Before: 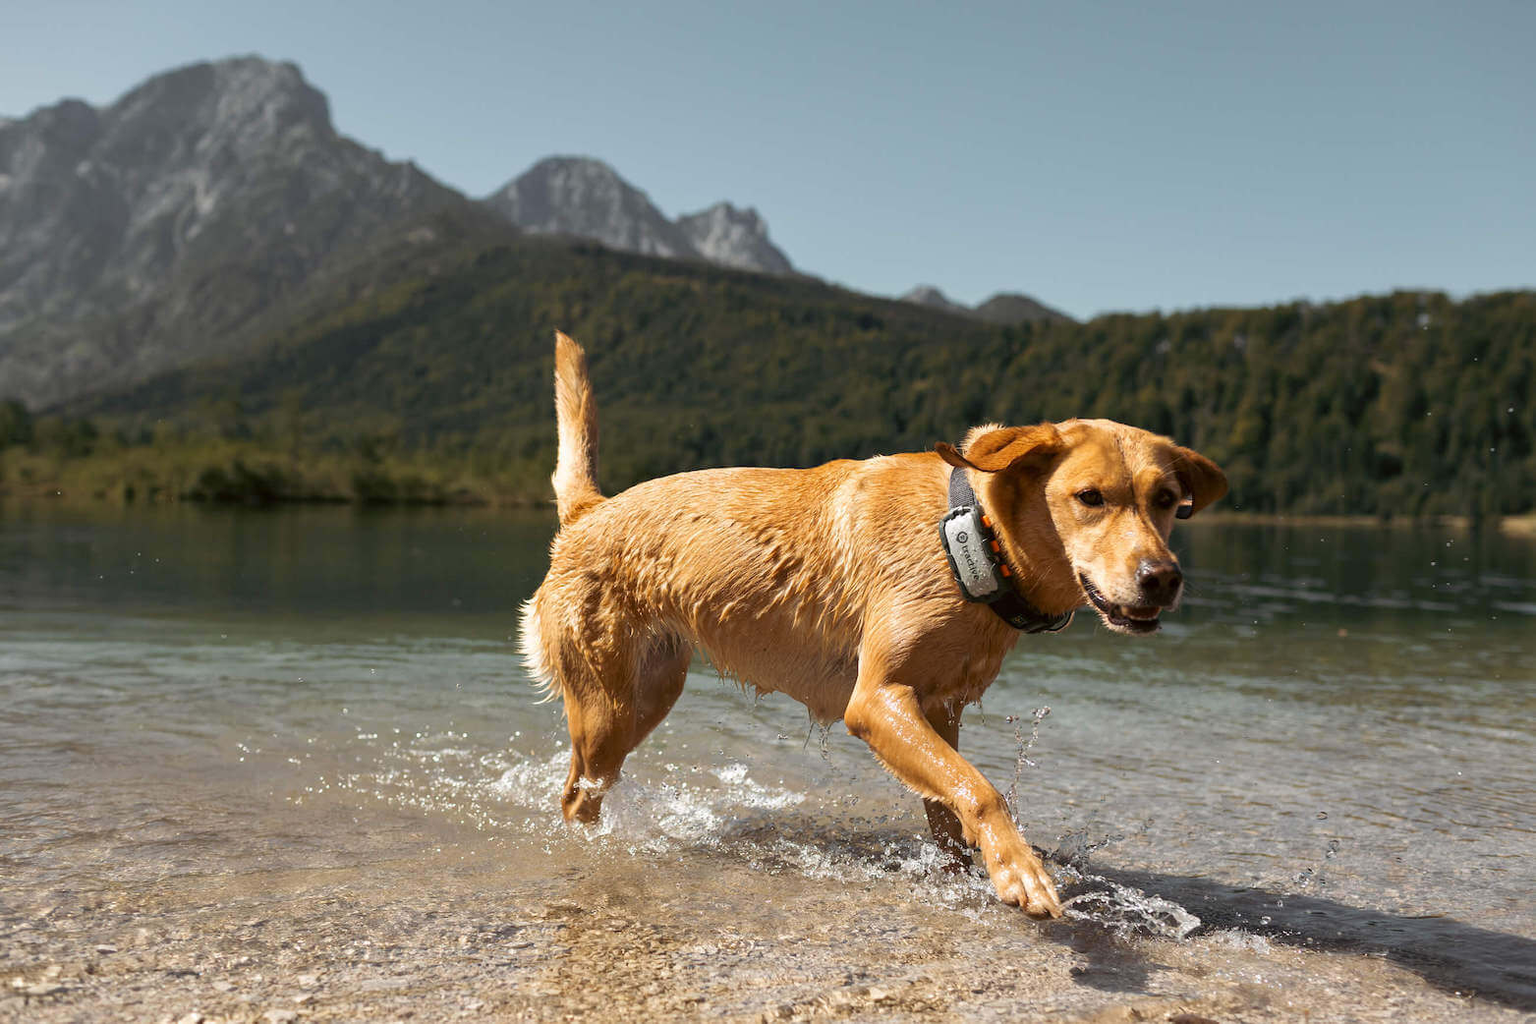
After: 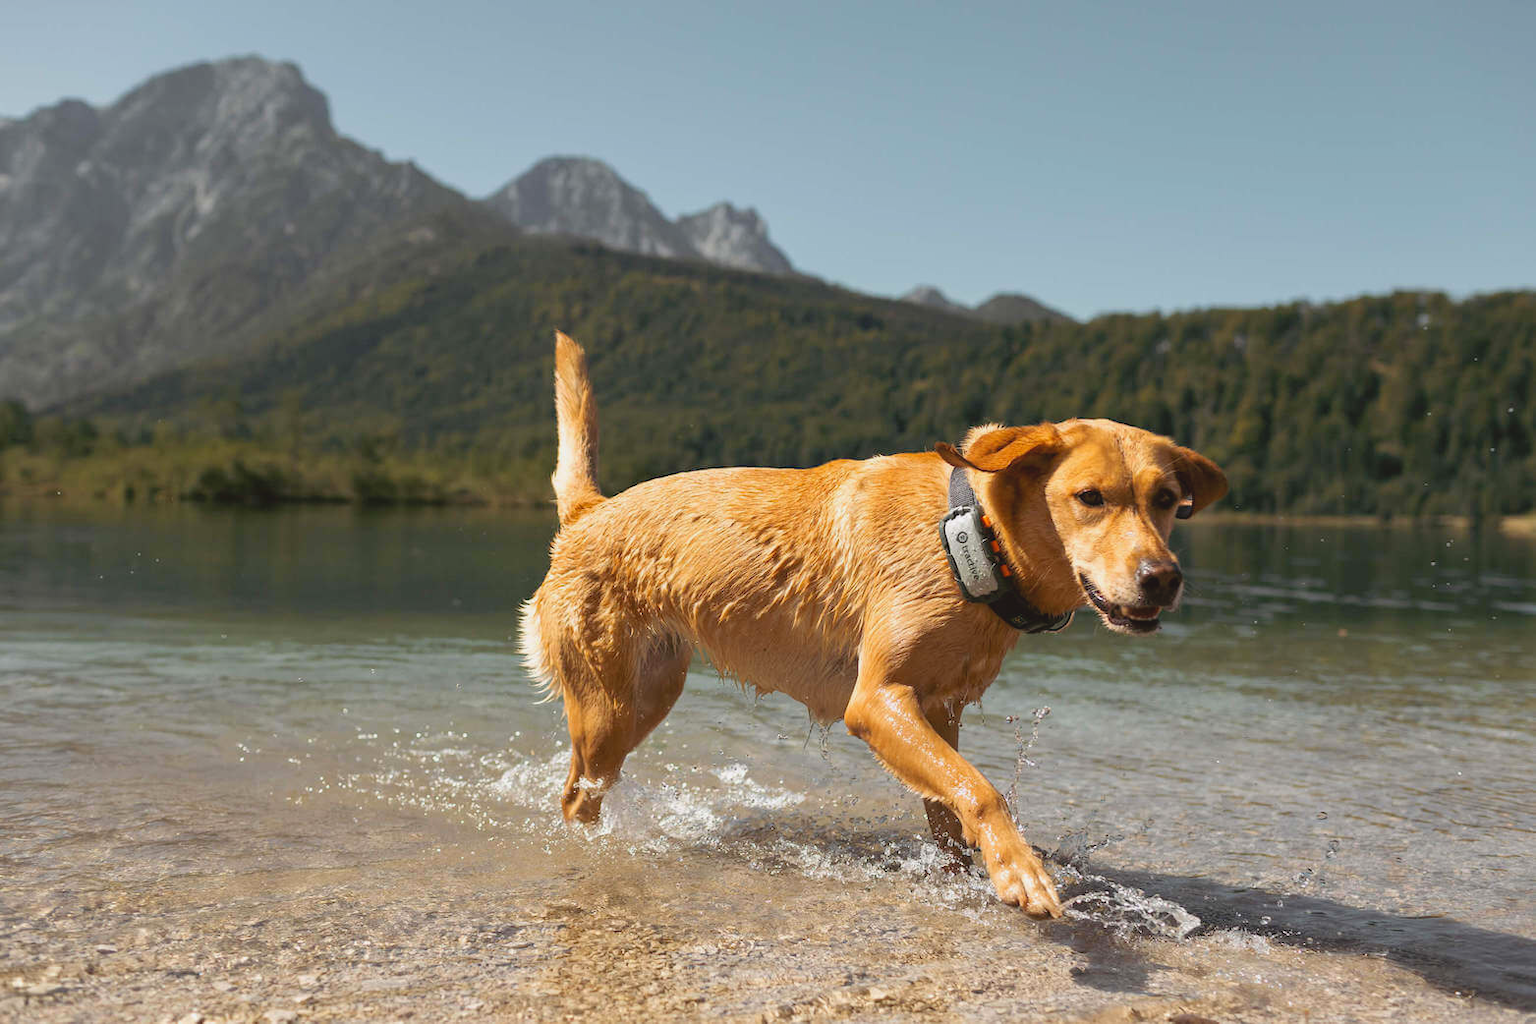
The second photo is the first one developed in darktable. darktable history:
contrast brightness saturation: contrast -0.095, brightness 0.046, saturation 0.081
